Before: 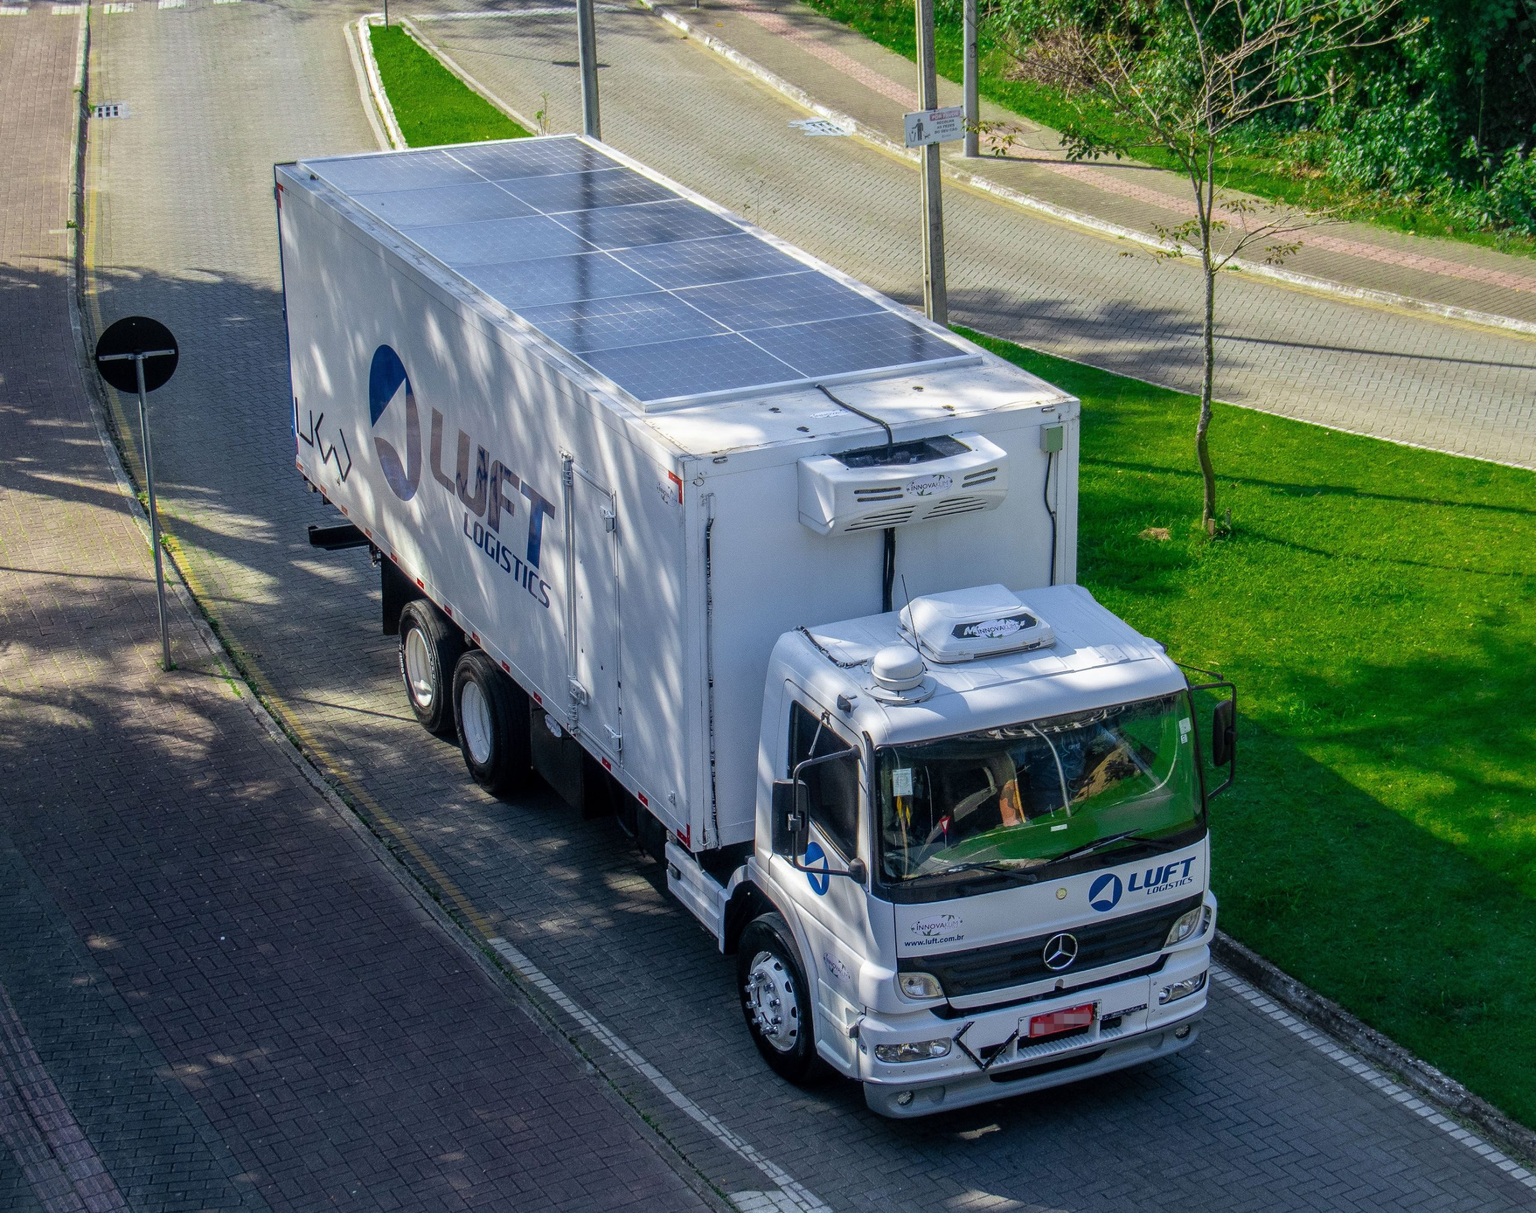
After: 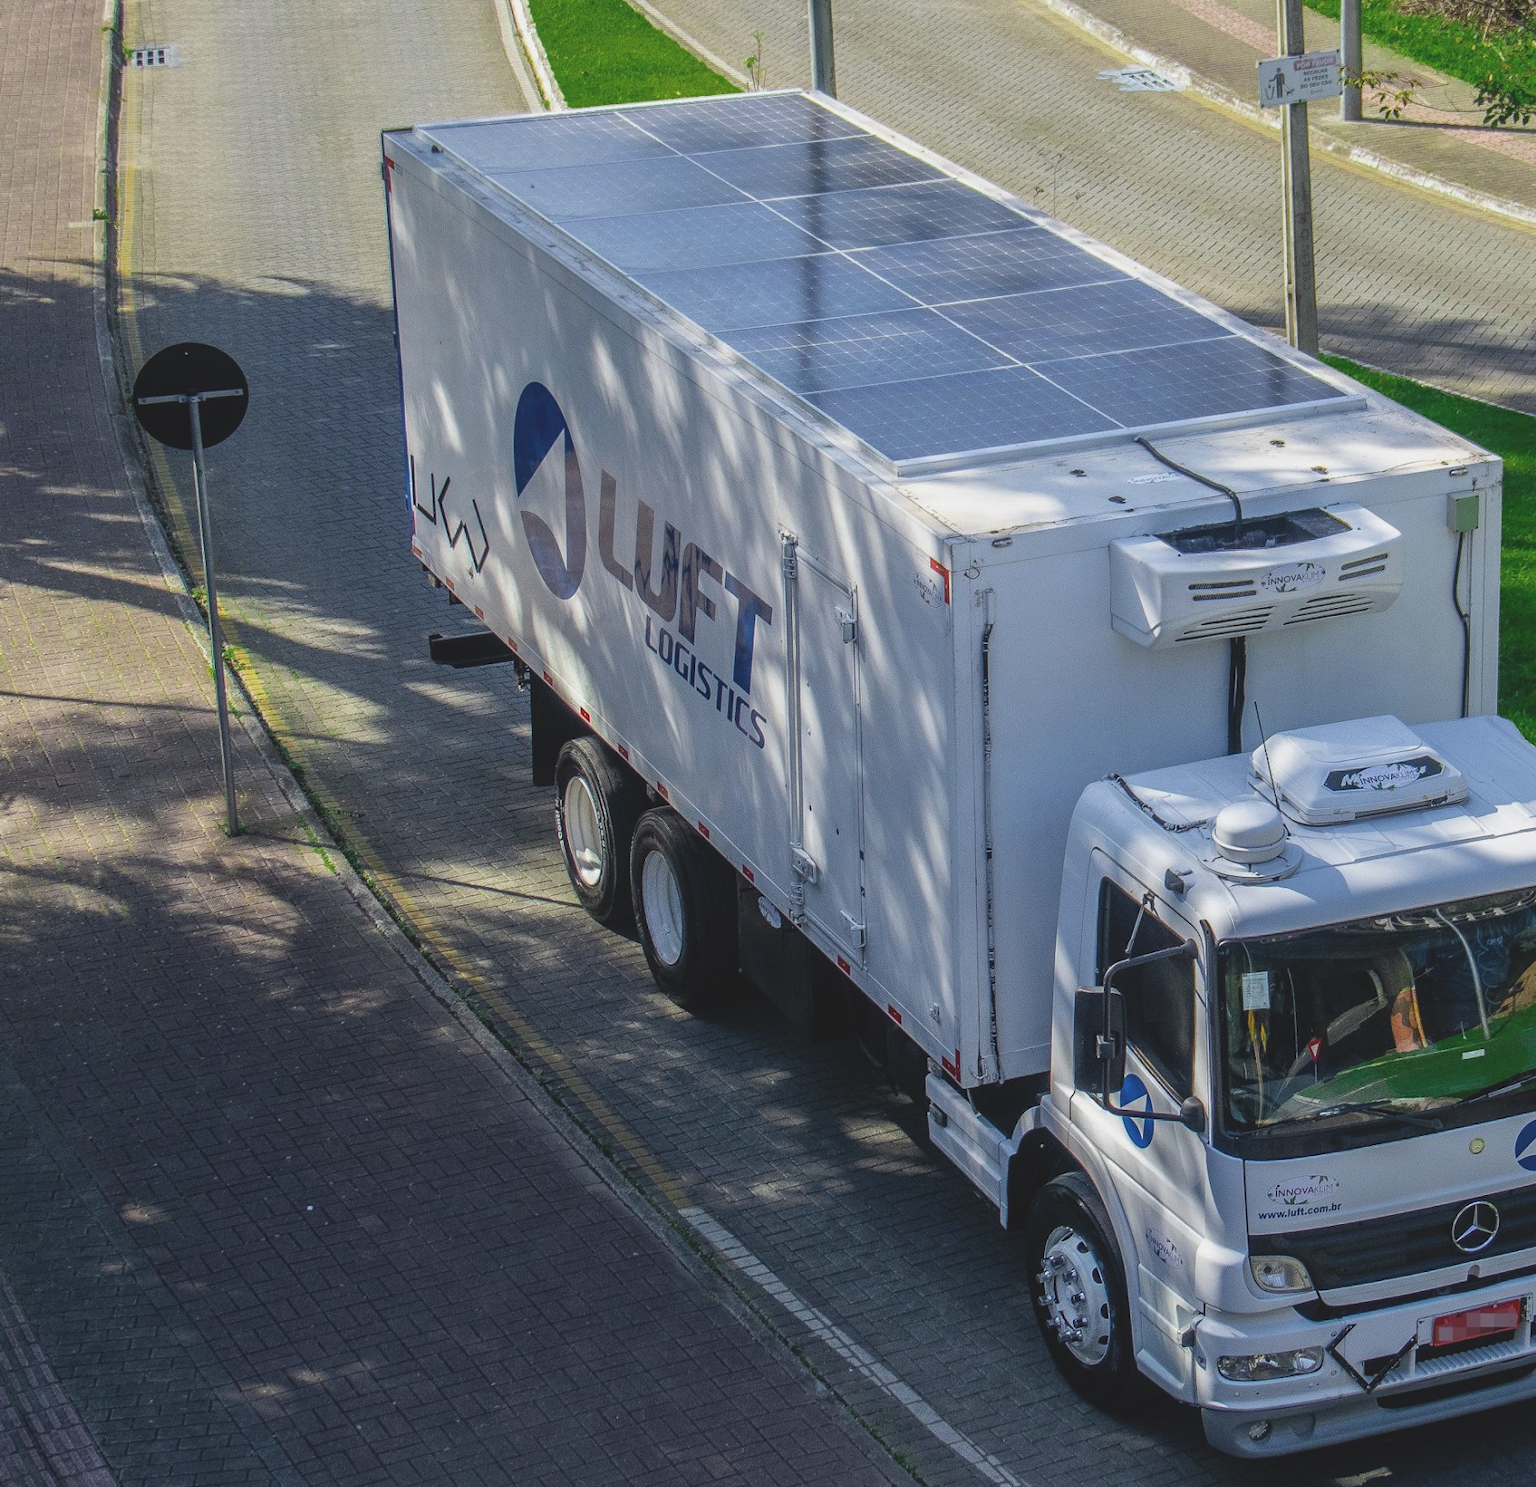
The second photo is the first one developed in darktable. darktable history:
crop: top 5.803%, right 27.864%, bottom 5.804%
exposure: black level correction -0.014, exposure -0.193 EV, compensate highlight preservation false
